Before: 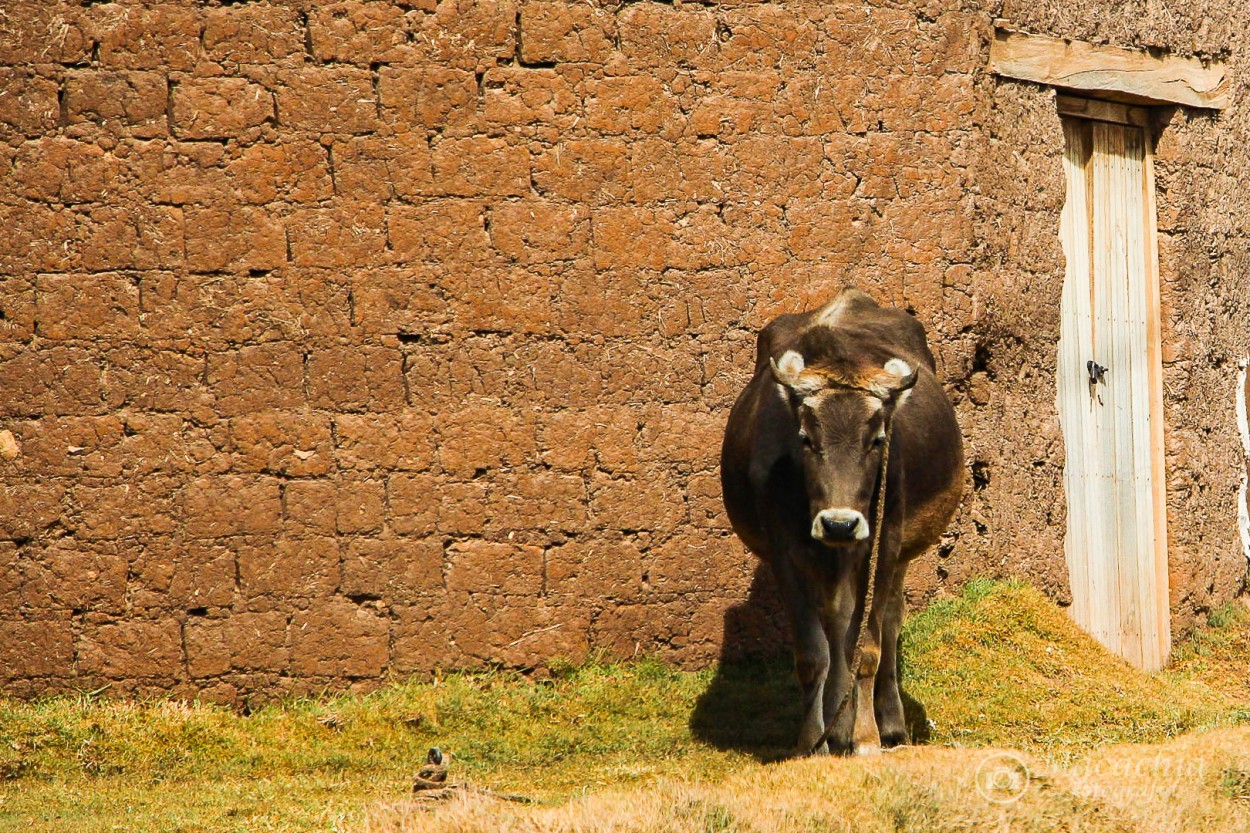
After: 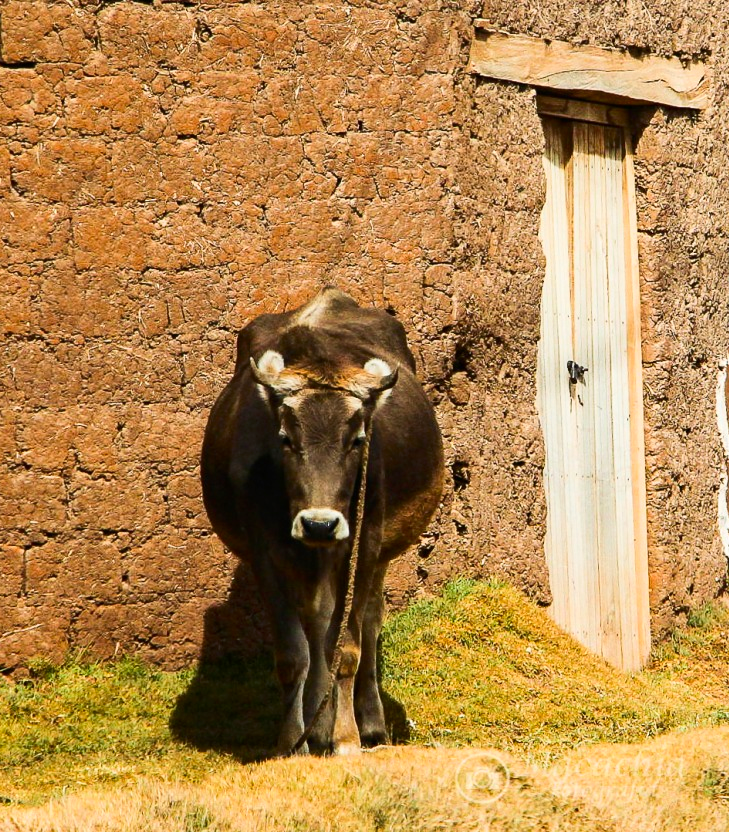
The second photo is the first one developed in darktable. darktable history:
contrast brightness saturation: contrast 0.154, brightness -0.006, saturation 0.104
crop: left 41.646%
